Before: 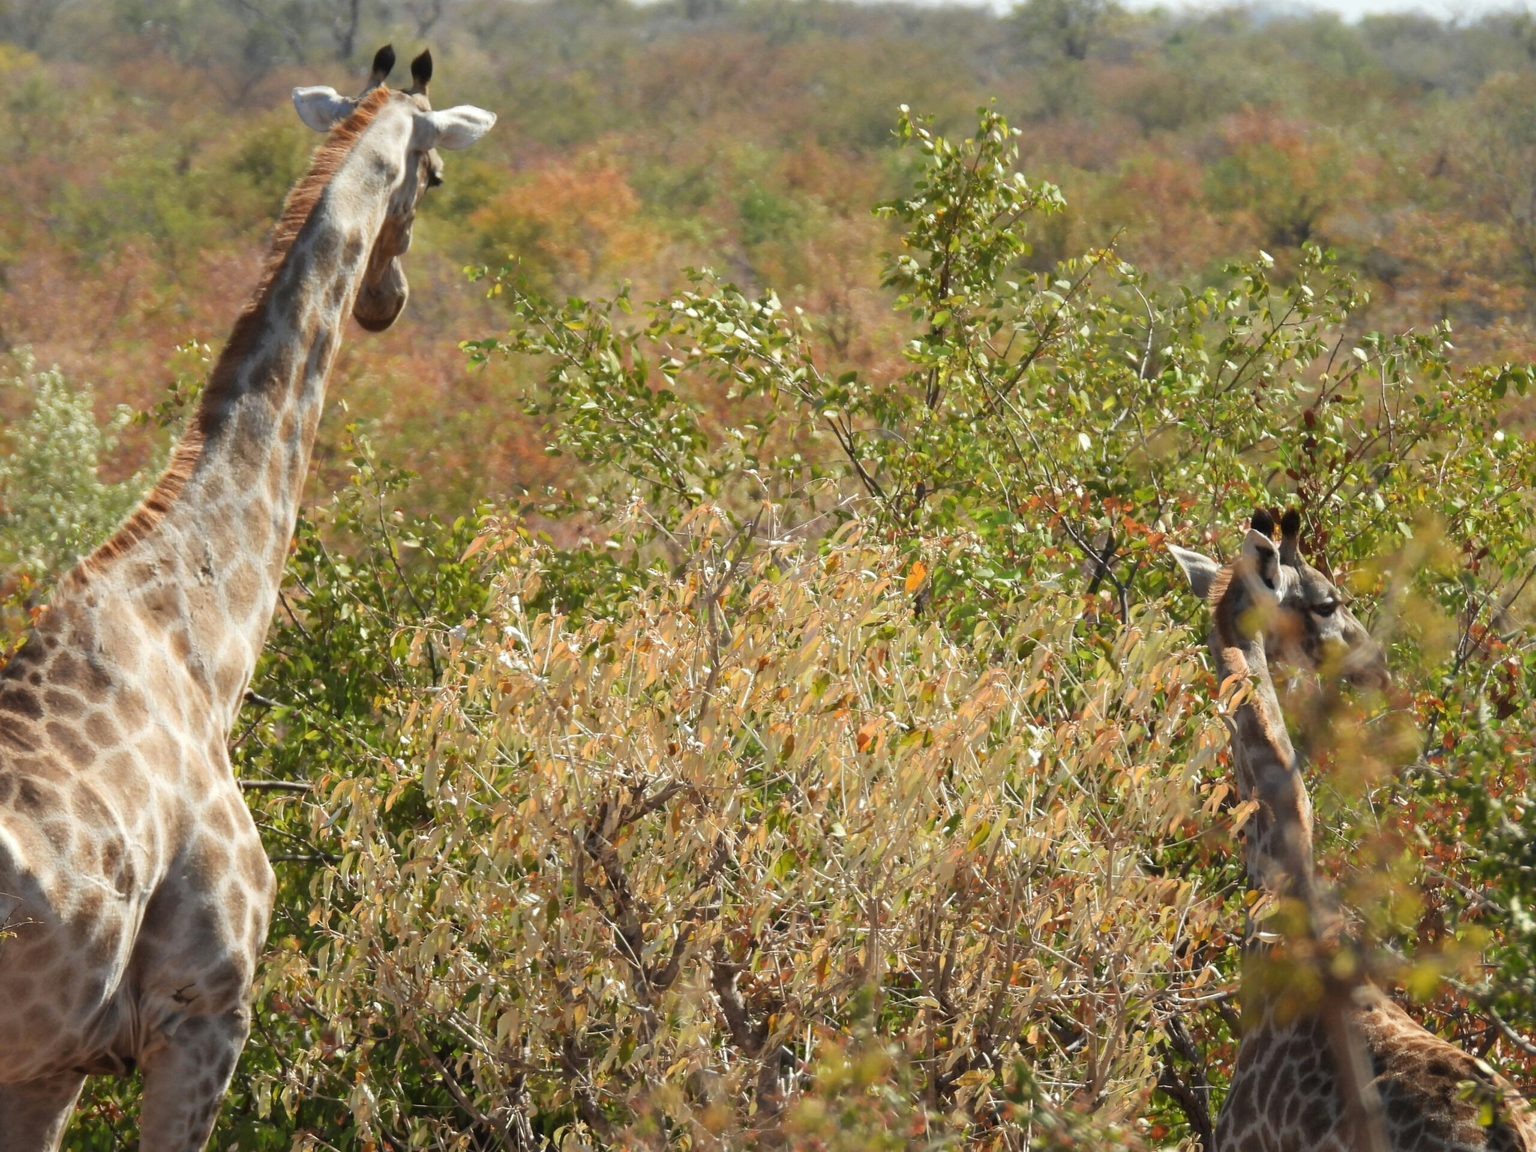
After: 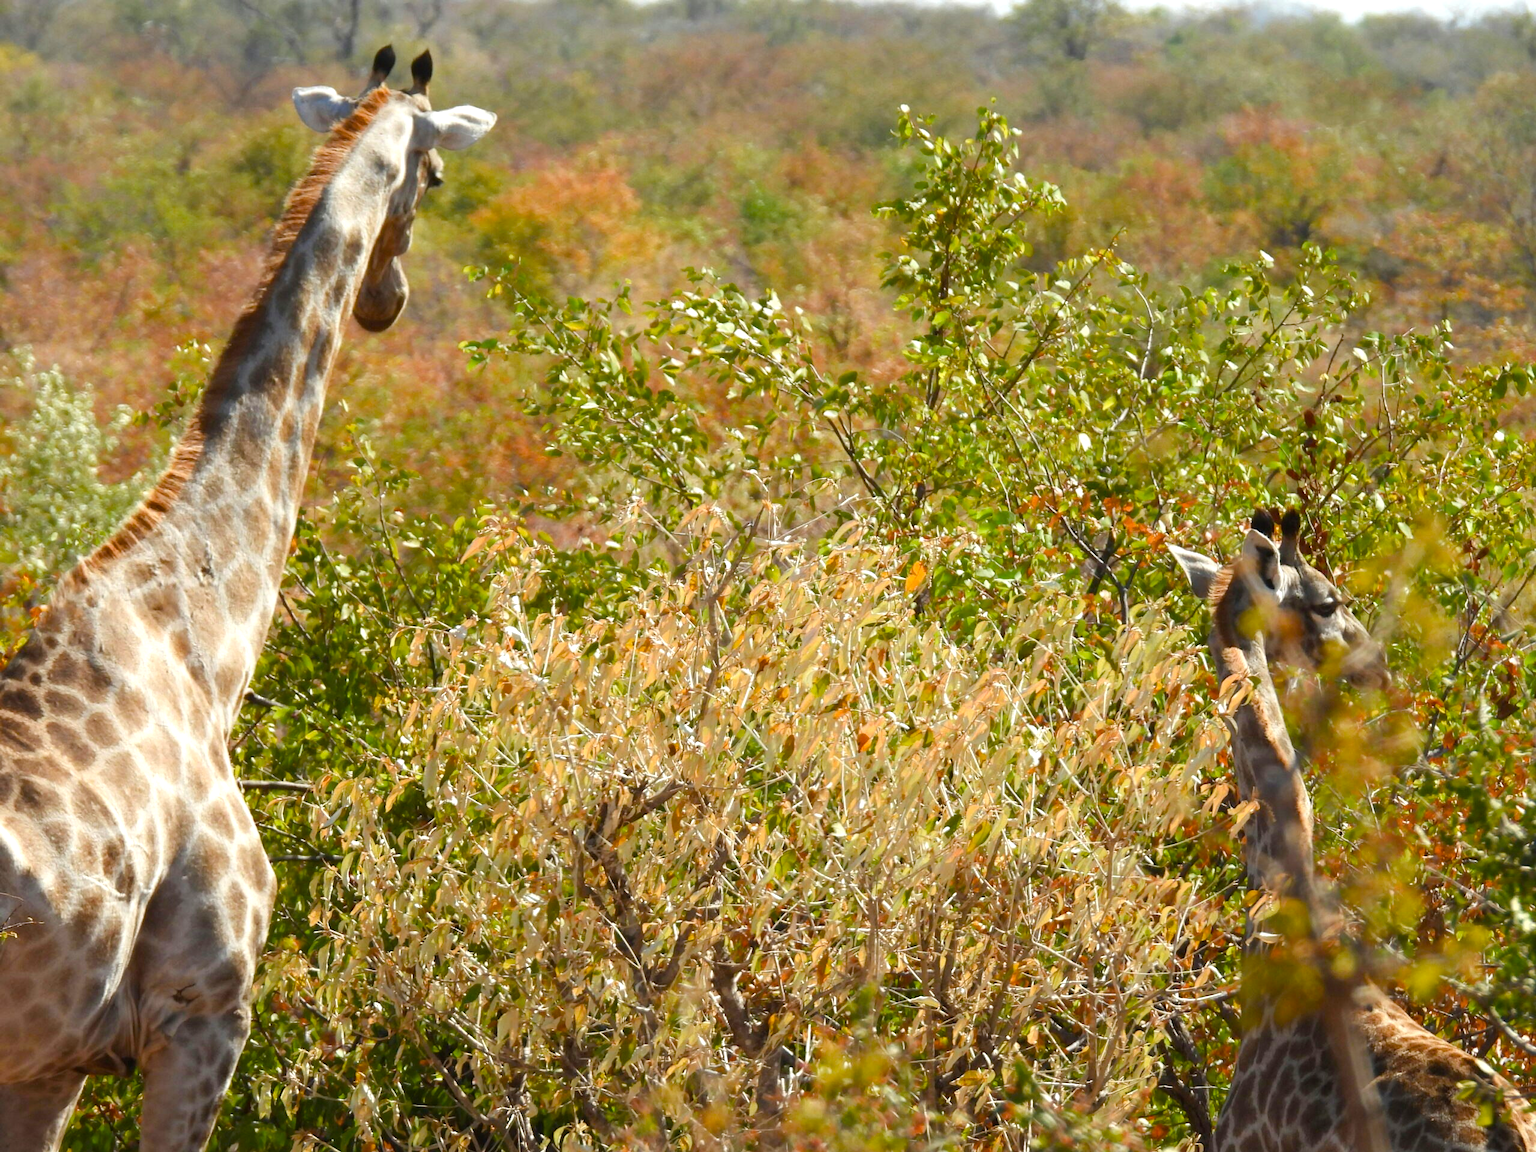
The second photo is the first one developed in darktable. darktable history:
color balance rgb: perceptual saturation grading › global saturation 26.245%, perceptual saturation grading › highlights -28.409%, perceptual saturation grading › mid-tones 15.302%, perceptual saturation grading › shadows 34.163%, perceptual brilliance grading › highlights 9.264%, perceptual brilliance grading › mid-tones 5.555%
